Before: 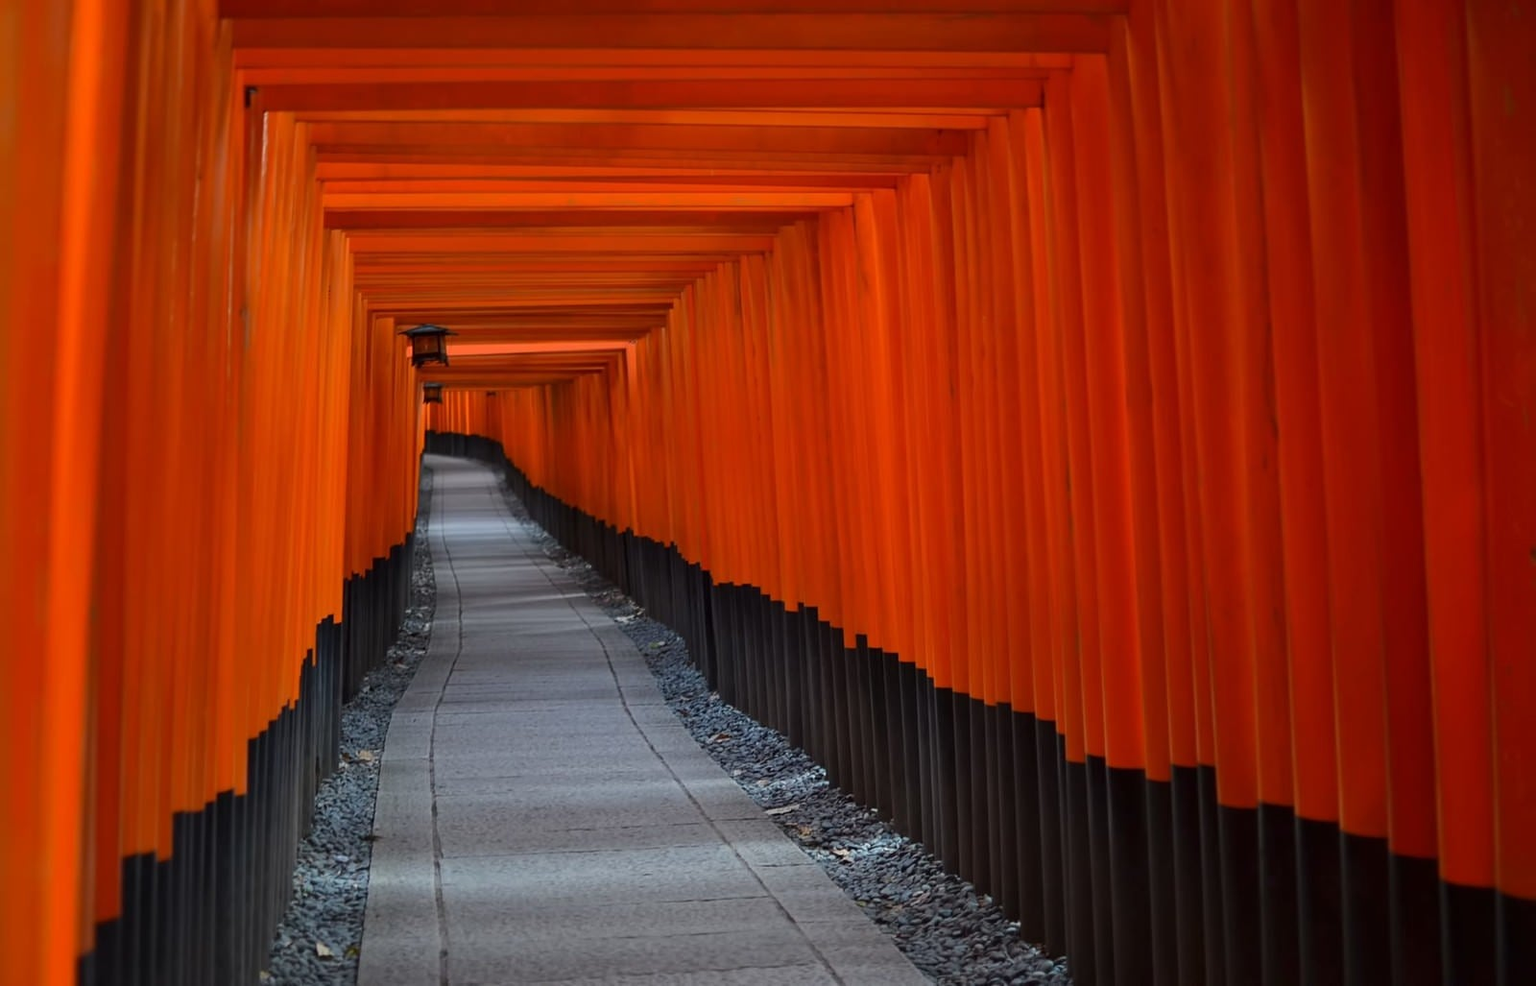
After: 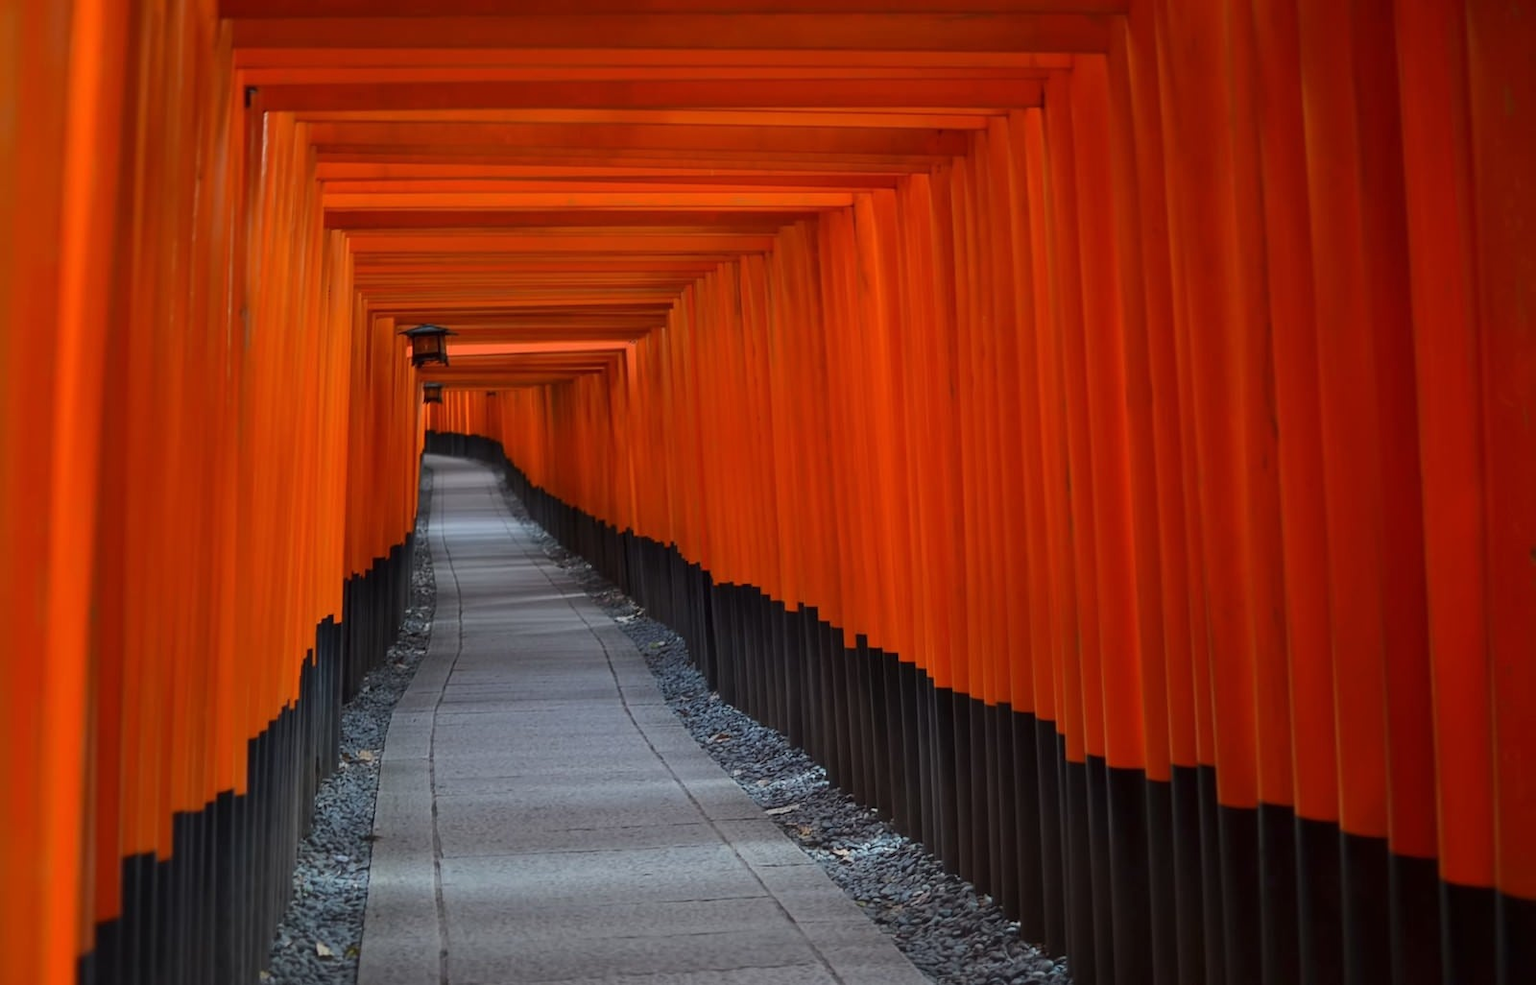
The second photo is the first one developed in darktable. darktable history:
haze removal: strength -0.045, compatibility mode true, adaptive false
